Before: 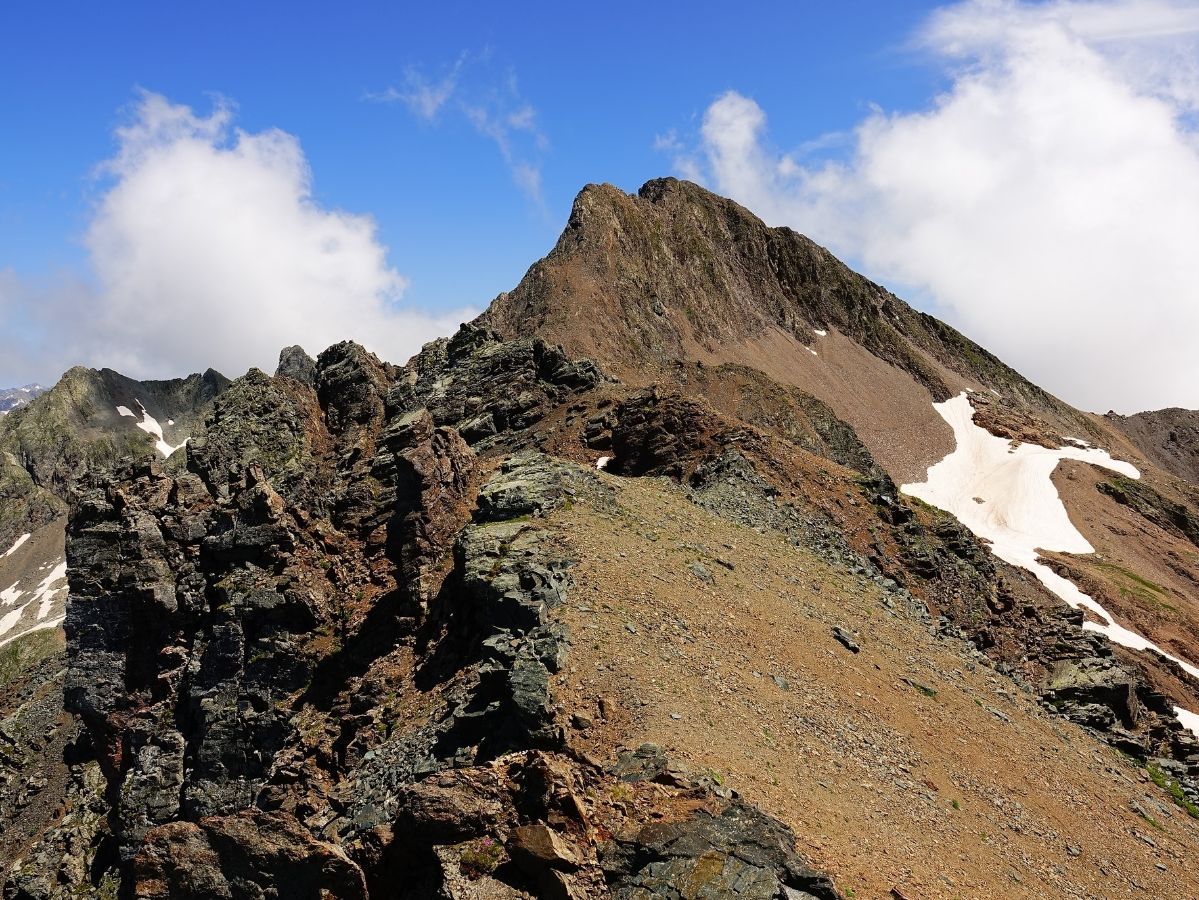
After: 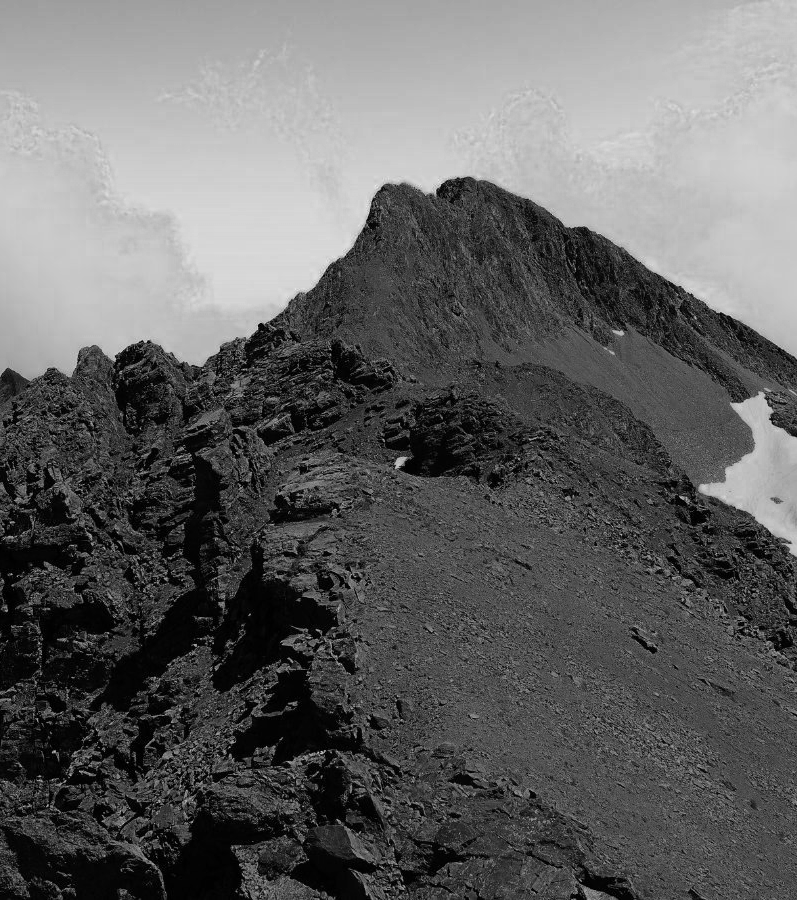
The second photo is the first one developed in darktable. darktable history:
crop: left 16.899%, right 16.556%
exposure: exposure -0.582 EV, compensate highlight preservation false
monochrome: on, module defaults
color zones: curves: ch0 [(0.287, 0.048) (0.493, 0.484) (0.737, 0.816)]; ch1 [(0, 0) (0.143, 0) (0.286, 0) (0.429, 0) (0.571, 0) (0.714, 0) (0.857, 0)]
